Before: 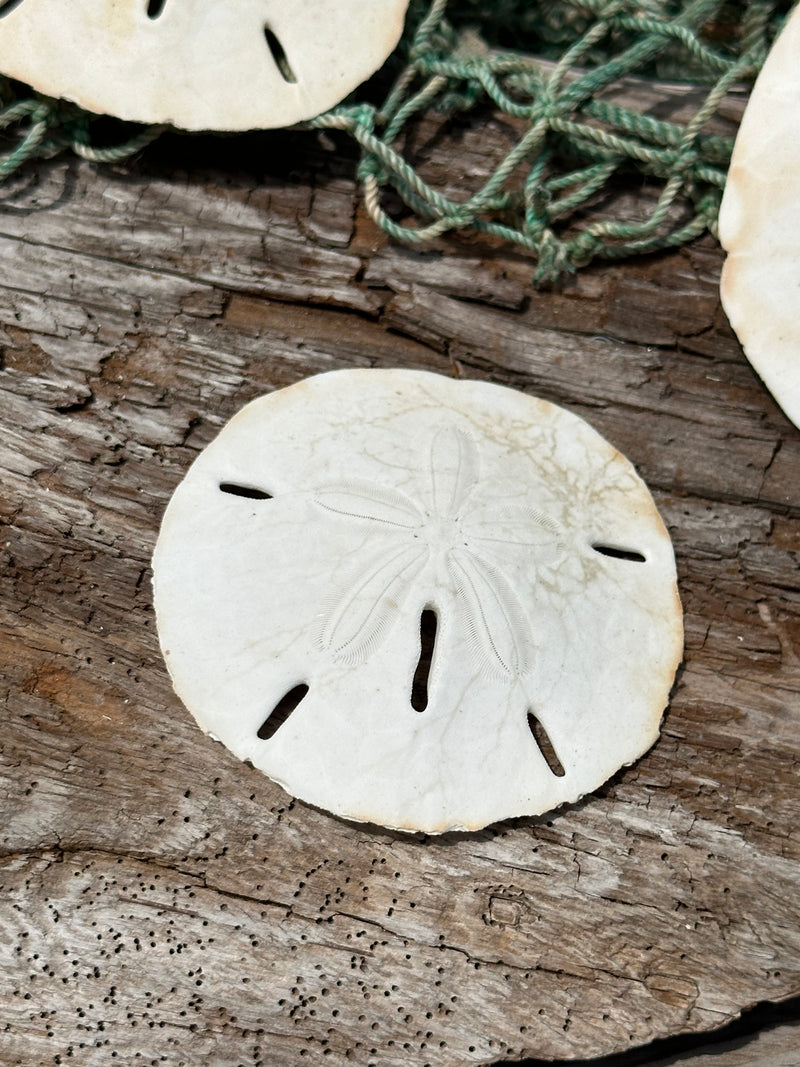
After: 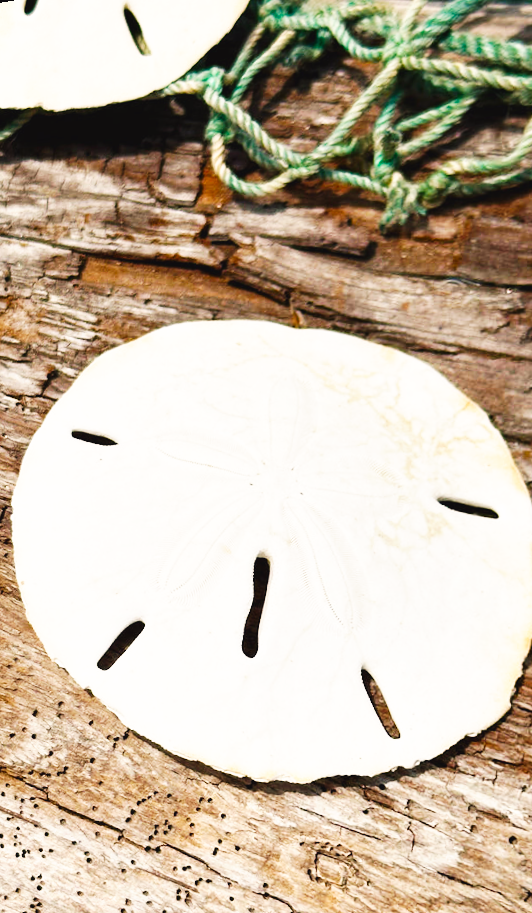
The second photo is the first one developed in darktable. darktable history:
rotate and perspective: rotation 1.69°, lens shift (vertical) -0.023, lens shift (horizontal) -0.291, crop left 0.025, crop right 0.988, crop top 0.092, crop bottom 0.842
crop and rotate: left 12.673%, right 20.66%
color balance rgb: shadows lift › chroma 2%, shadows lift › hue 247.2°, power › chroma 0.3%, power › hue 25.2°, highlights gain › chroma 3%, highlights gain › hue 60°, global offset › luminance 0.75%, perceptual saturation grading › global saturation 20%, perceptual saturation grading › highlights -20%, perceptual saturation grading › shadows 30%, global vibrance 20%
base curve: curves: ch0 [(0, 0) (0.007, 0.004) (0.027, 0.03) (0.046, 0.07) (0.207, 0.54) (0.442, 0.872) (0.673, 0.972) (1, 1)], preserve colors none
